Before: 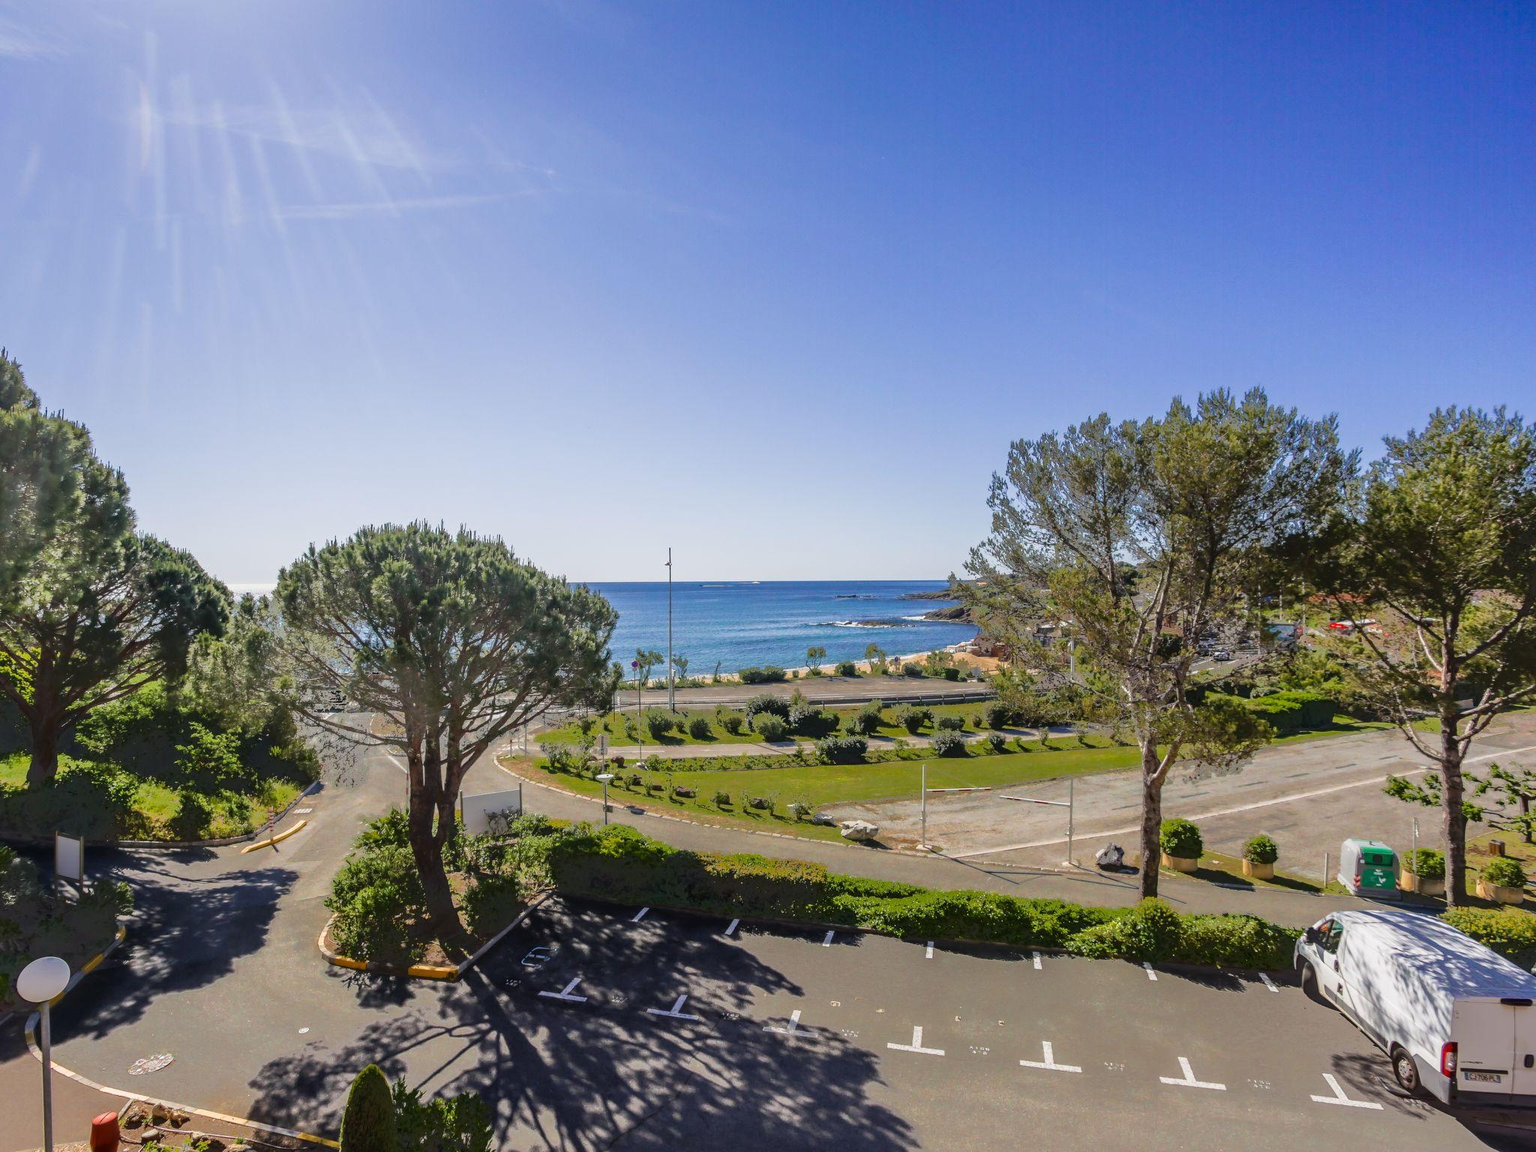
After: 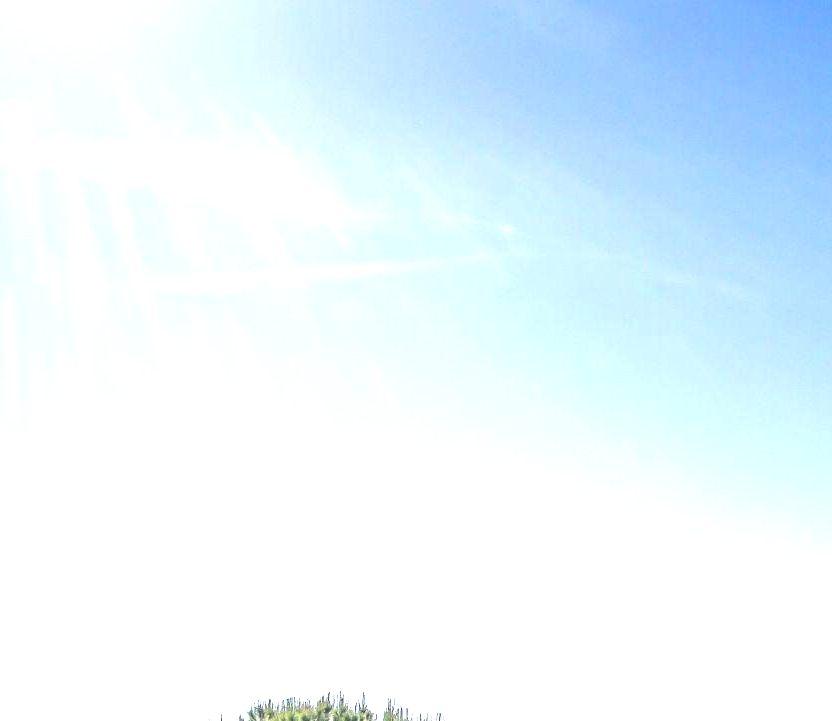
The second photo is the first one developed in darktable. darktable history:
crop and rotate: left 11.072%, top 0.053%, right 48.287%, bottom 52.952%
exposure: black level correction 0.001, exposure 1.398 EV, compensate highlight preservation false
